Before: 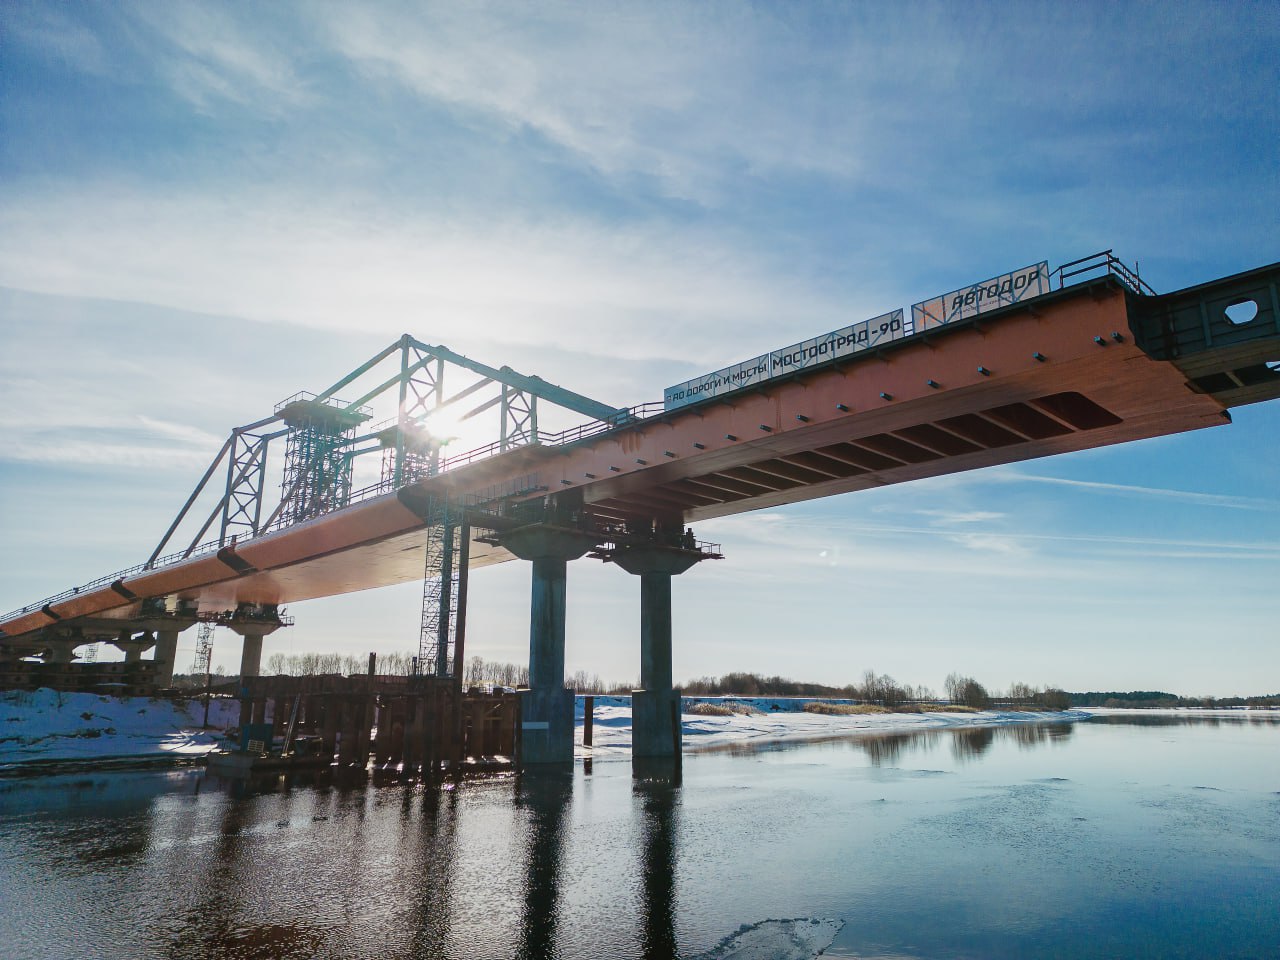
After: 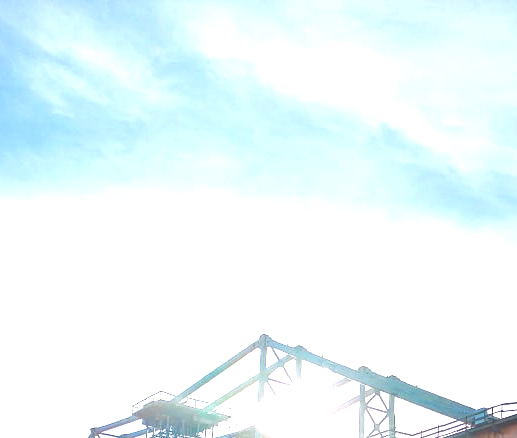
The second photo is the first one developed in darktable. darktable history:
crop and rotate: left 11.097%, top 0.075%, right 48.467%, bottom 54.231%
exposure: black level correction 0, exposure 1.199 EV, compensate exposure bias true, compensate highlight preservation false
